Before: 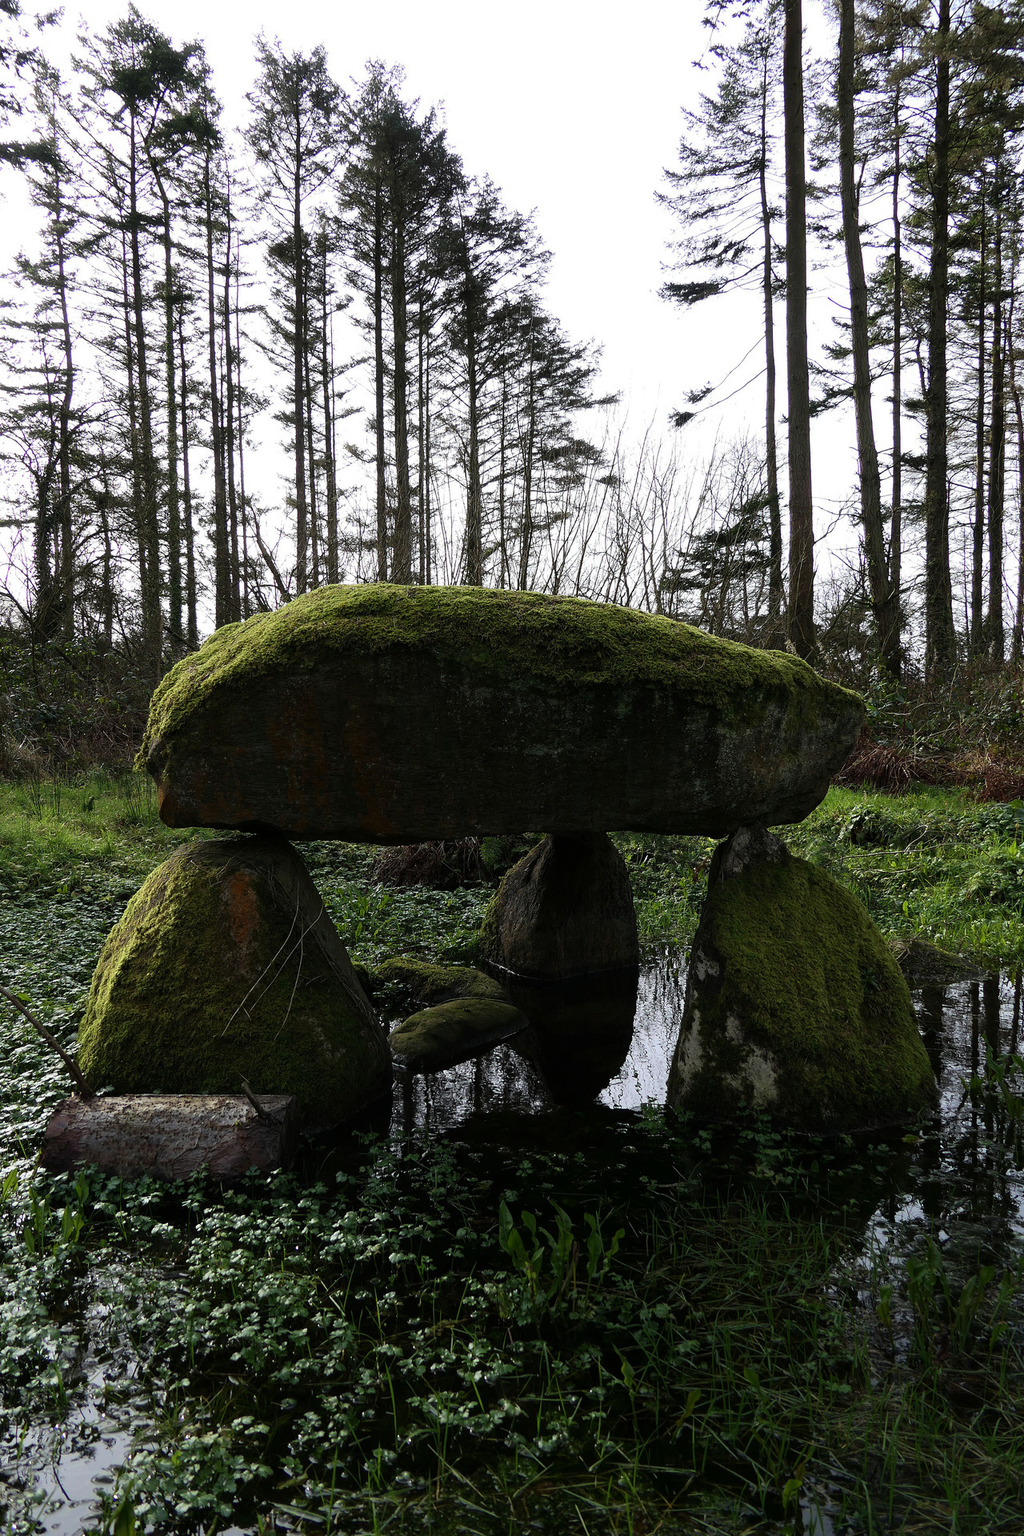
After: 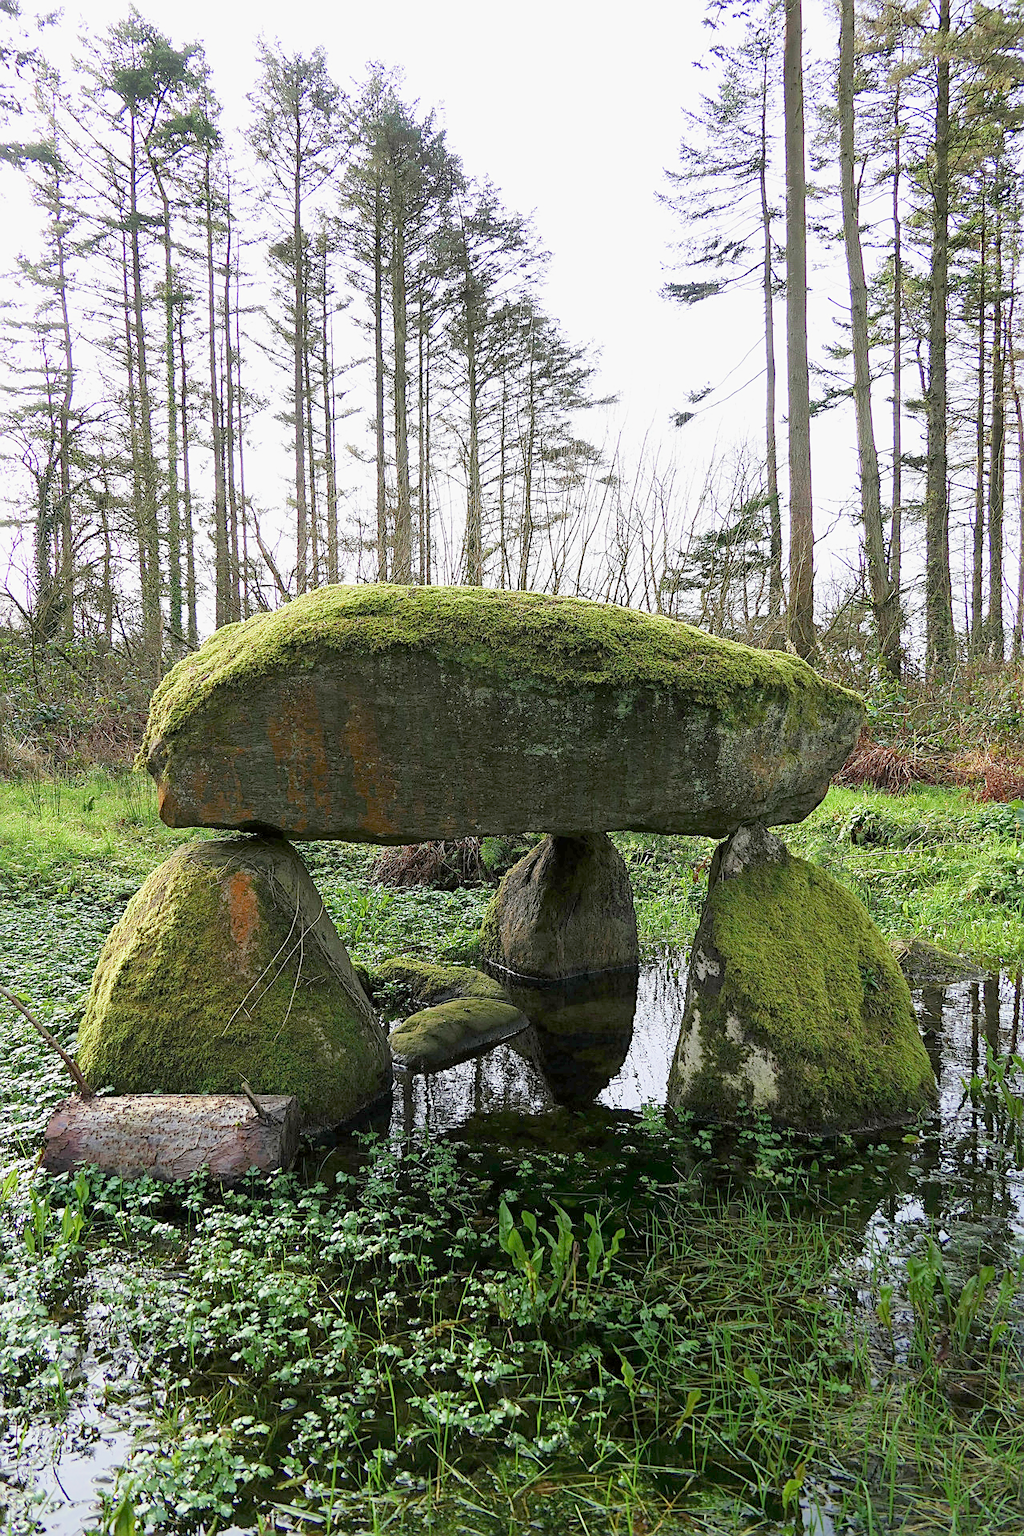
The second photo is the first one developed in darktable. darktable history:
filmic rgb: middle gray luminance 2.5%, black relative exposure -10 EV, white relative exposure 7 EV, threshold 6 EV, dynamic range scaling 10%, target black luminance 0%, hardness 3.19, latitude 44.39%, contrast 0.682, highlights saturation mix 5%, shadows ↔ highlights balance 13.63%, add noise in highlights 0, color science v3 (2019), use custom middle-gray values true, iterations of high-quality reconstruction 0, contrast in highlights soft, enable highlight reconstruction true
sharpen: on, module defaults
